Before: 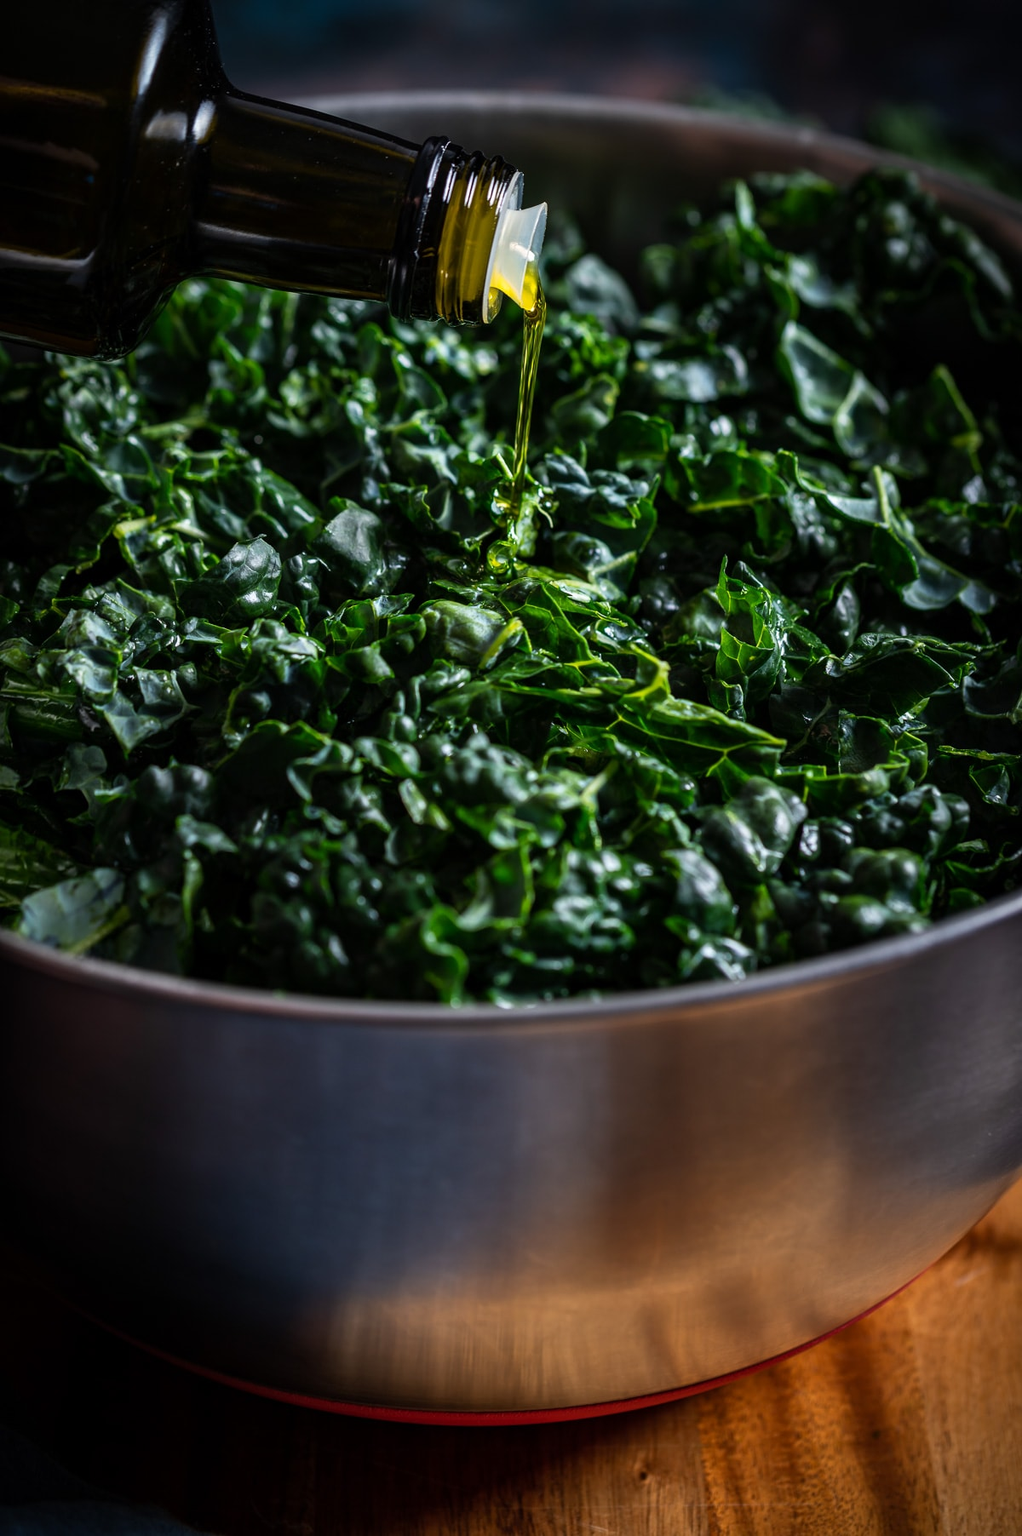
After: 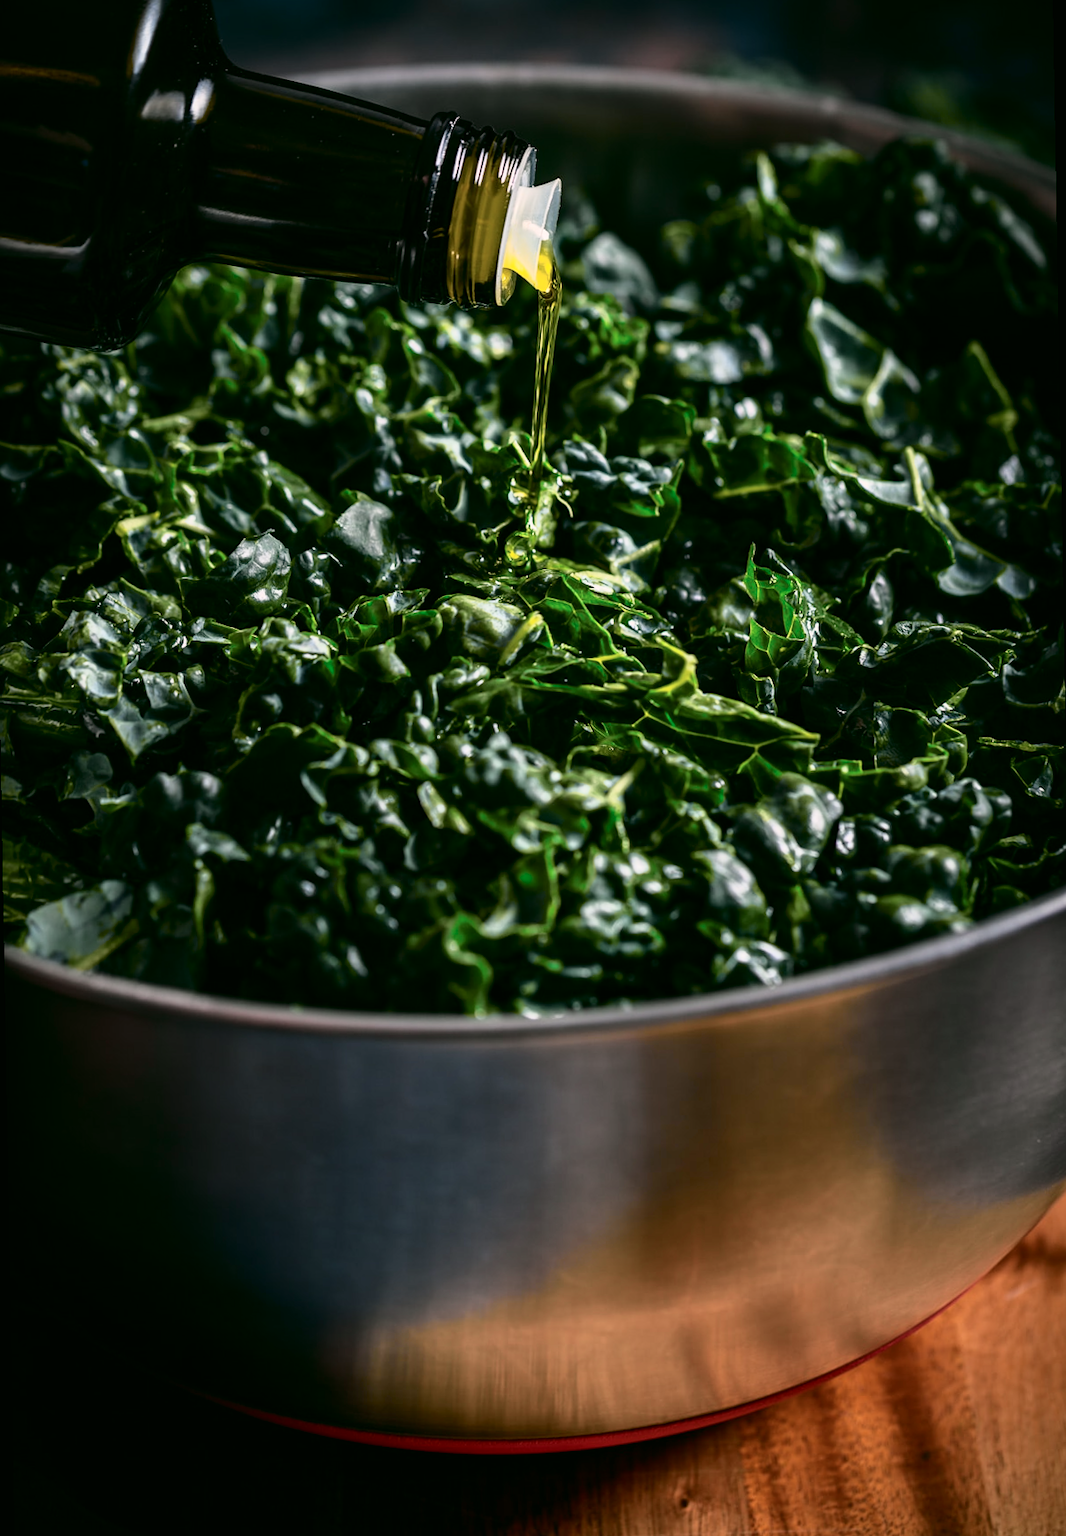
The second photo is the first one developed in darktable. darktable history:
tone equalizer: on, module defaults
rotate and perspective: rotation -1°, crop left 0.011, crop right 0.989, crop top 0.025, crop bottom 0.975
color correction: highlights a* 4.02, highlights b* 4.98, shadows a* -7.55, shadows b* 4.98
tone curve: curves: ch0 [(0, 0) (0.105, 0.08) (0.195, 0.18) (0.283, 0.288) (0.384, 0.419) (0.485, 0.531) (0.638, 0.69) (0.795, 0.879) (1, 0.977)]; ch1 [(0, 0) (0.161, 0.092) (0.35, 0.33) (0.379, 0.401) (0.456, 0.469) (0.498, 0.503) (0.531, 0.537) (0.596, 0.621) (0.635, 0.655) (1, 1)]; ch2 [(0, 0) (0.371, 0.362) (0.437, 0.437) (0.483, 0.484) (0.53, 0.515) (0.56, 0.58) (0.622, 0.606) (1, 1)], color space Lab, independent channels, preserve colors none
